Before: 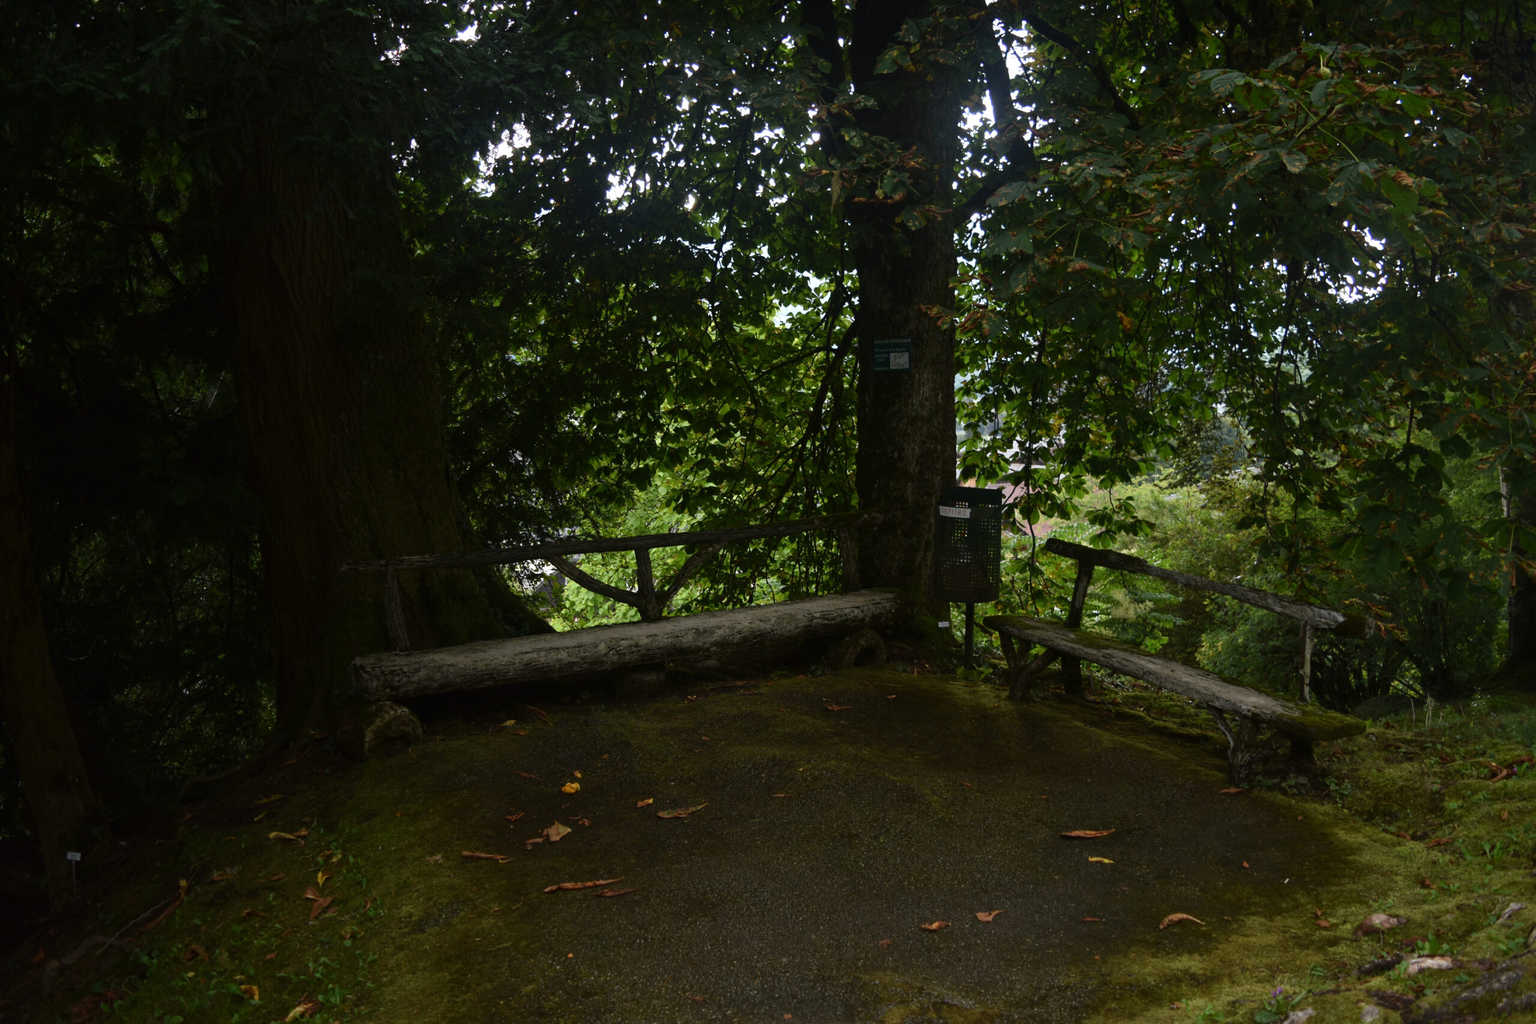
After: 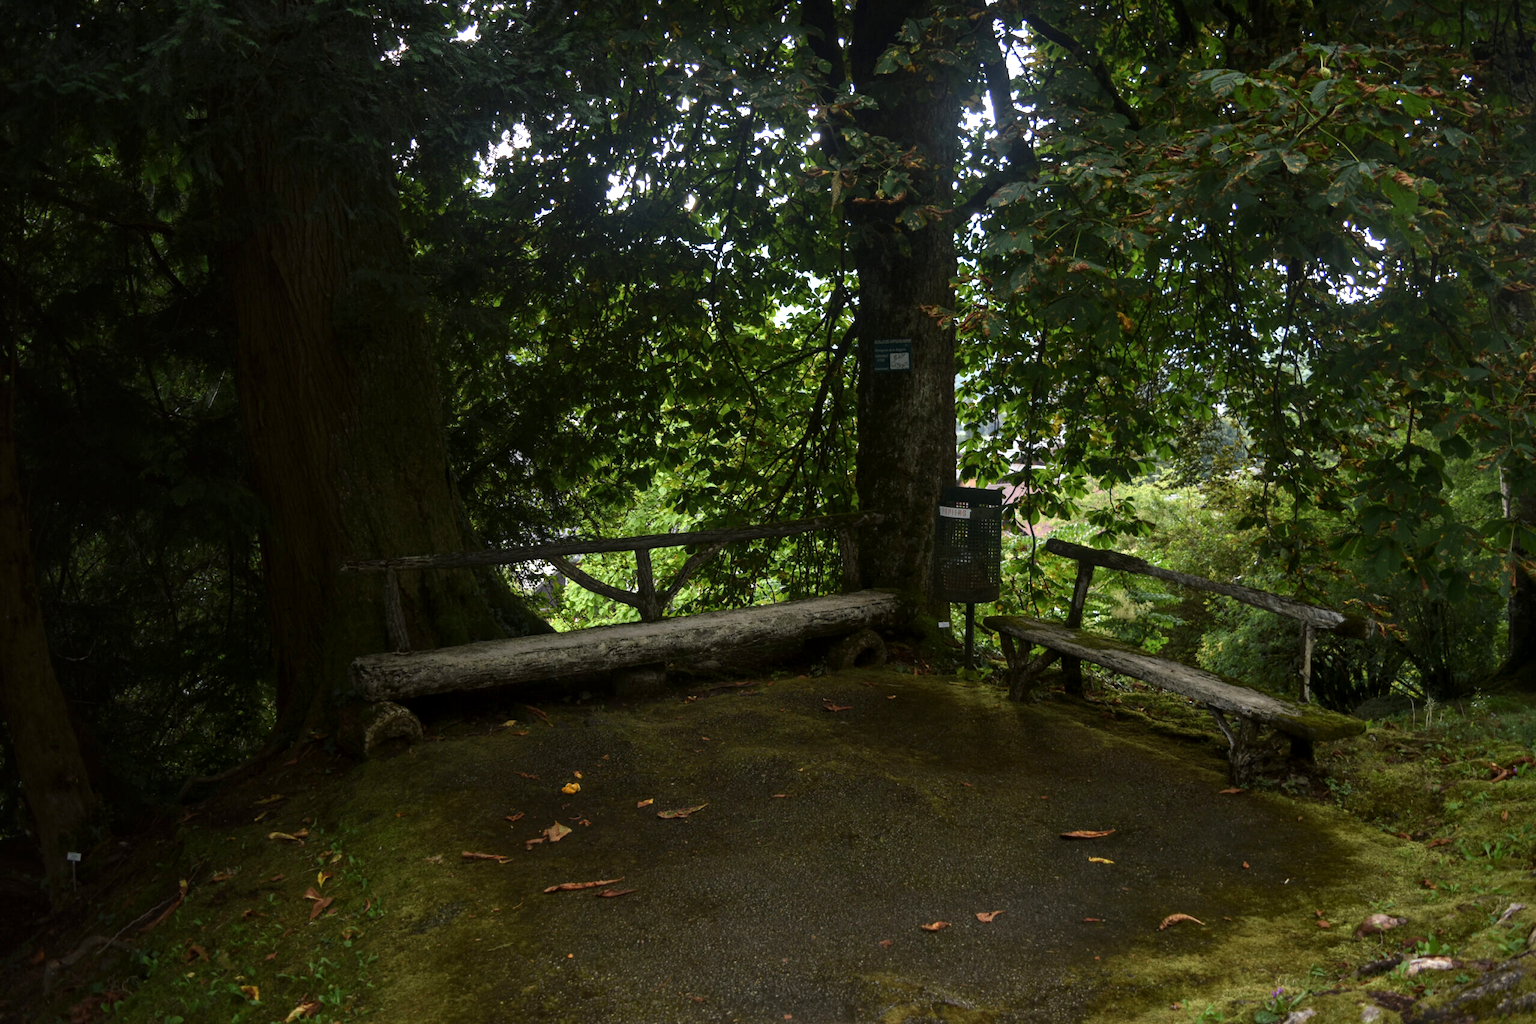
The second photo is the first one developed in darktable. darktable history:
exposure: exposure 0.485 EV, compensate highlight preservation false
grain: coarseness 0.09 ISO, strength 10%
local contrast: on, module defaults
